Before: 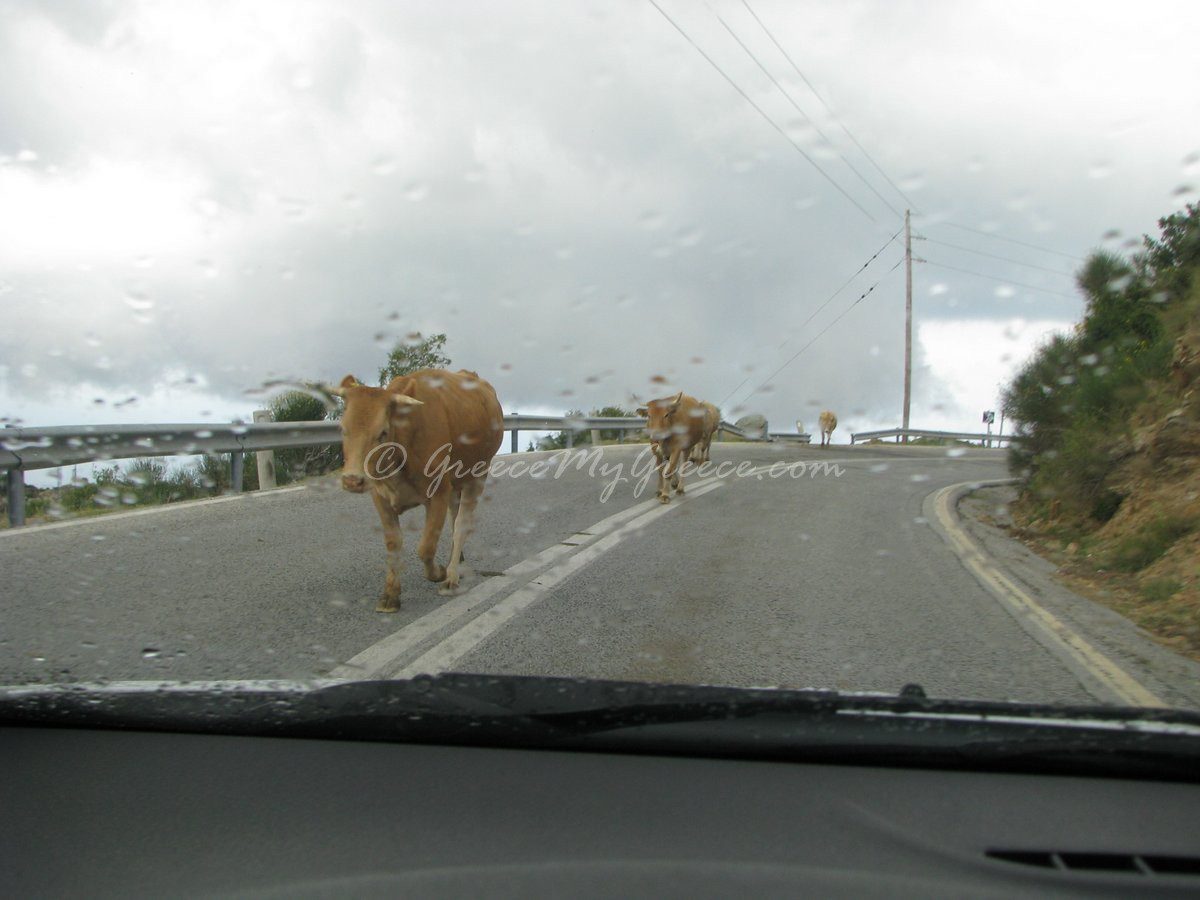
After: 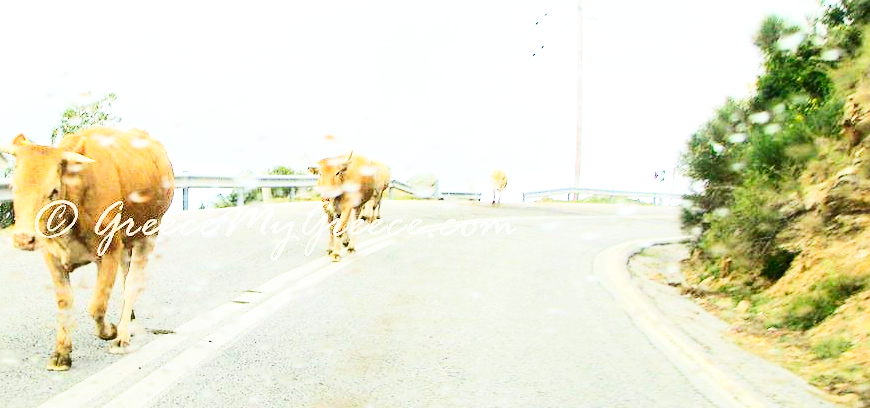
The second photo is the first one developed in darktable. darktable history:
crop and rotate: left 27.448%, top 26.919%, bottom 27.642%
contrast brightness saturation: contrast 0.405, brightness 0.043, saturation 0.252
sharpen: amount 0.21
exposure: black level correction 0.001, exposure 0.677 EV, compensate highlight preservation false
base curve: curves: ch0 [(0, 0.003) (0.001, 0.002) (0.006, 0.004) (0.02, 0.022) (0.048, 0.086) (0.094, 0.234) (0.162, 0.431) (0.258, 0.629) (0.385, 0.8) (0.548, 0.918) (0.751, 0.988) (1, 1)], preserve colors none
